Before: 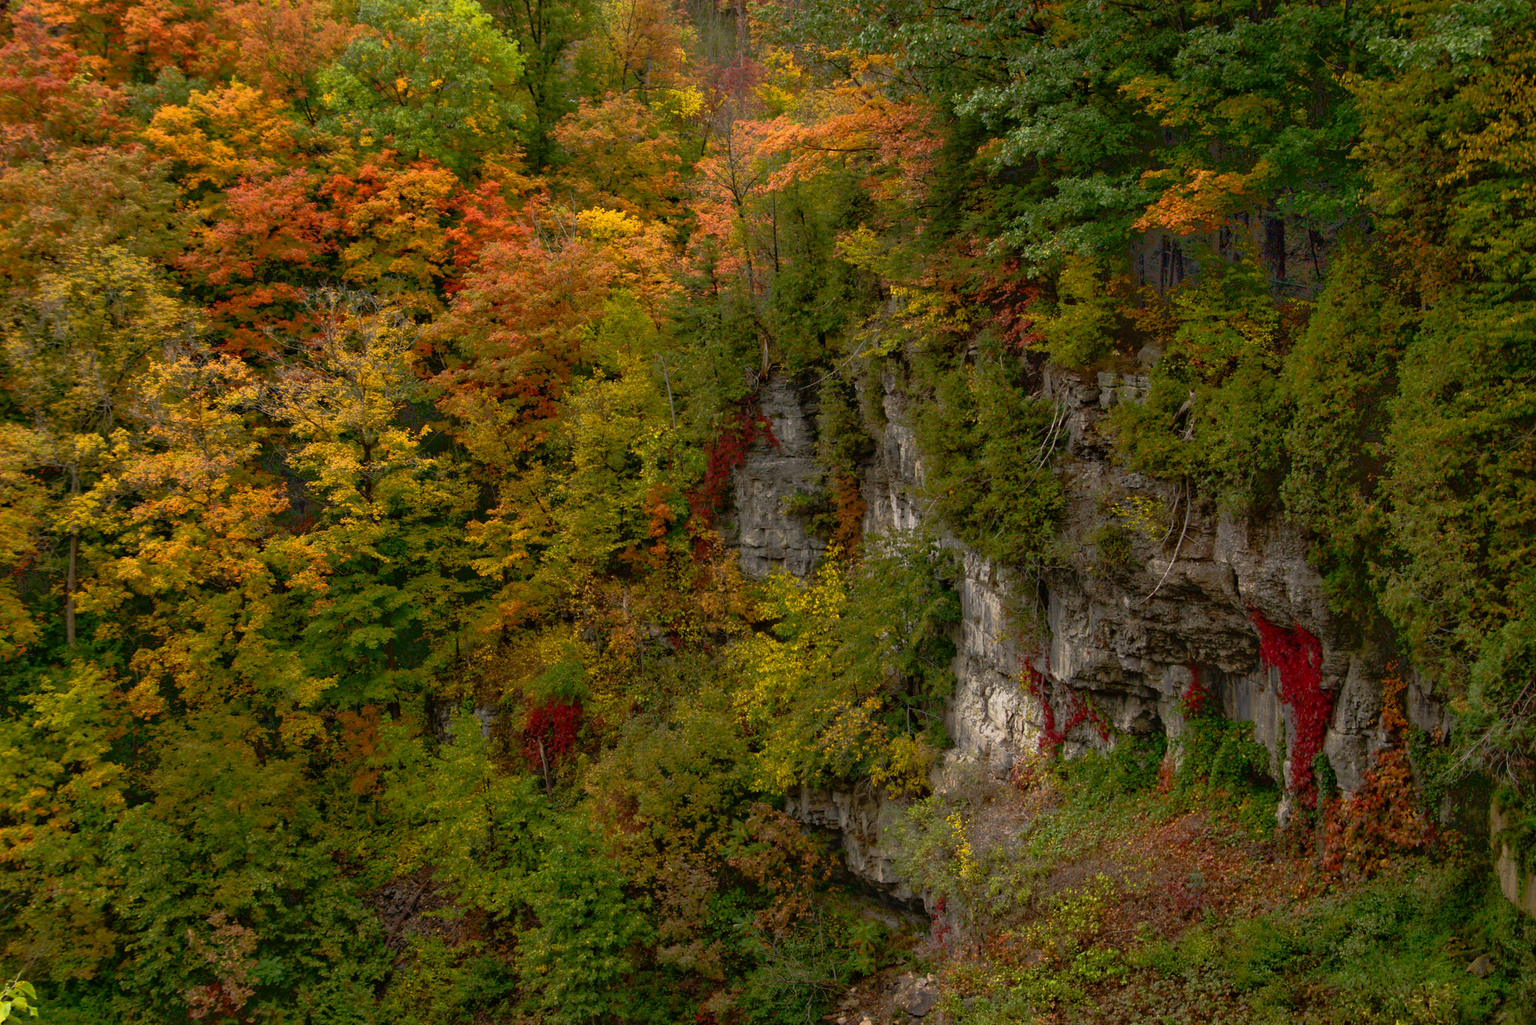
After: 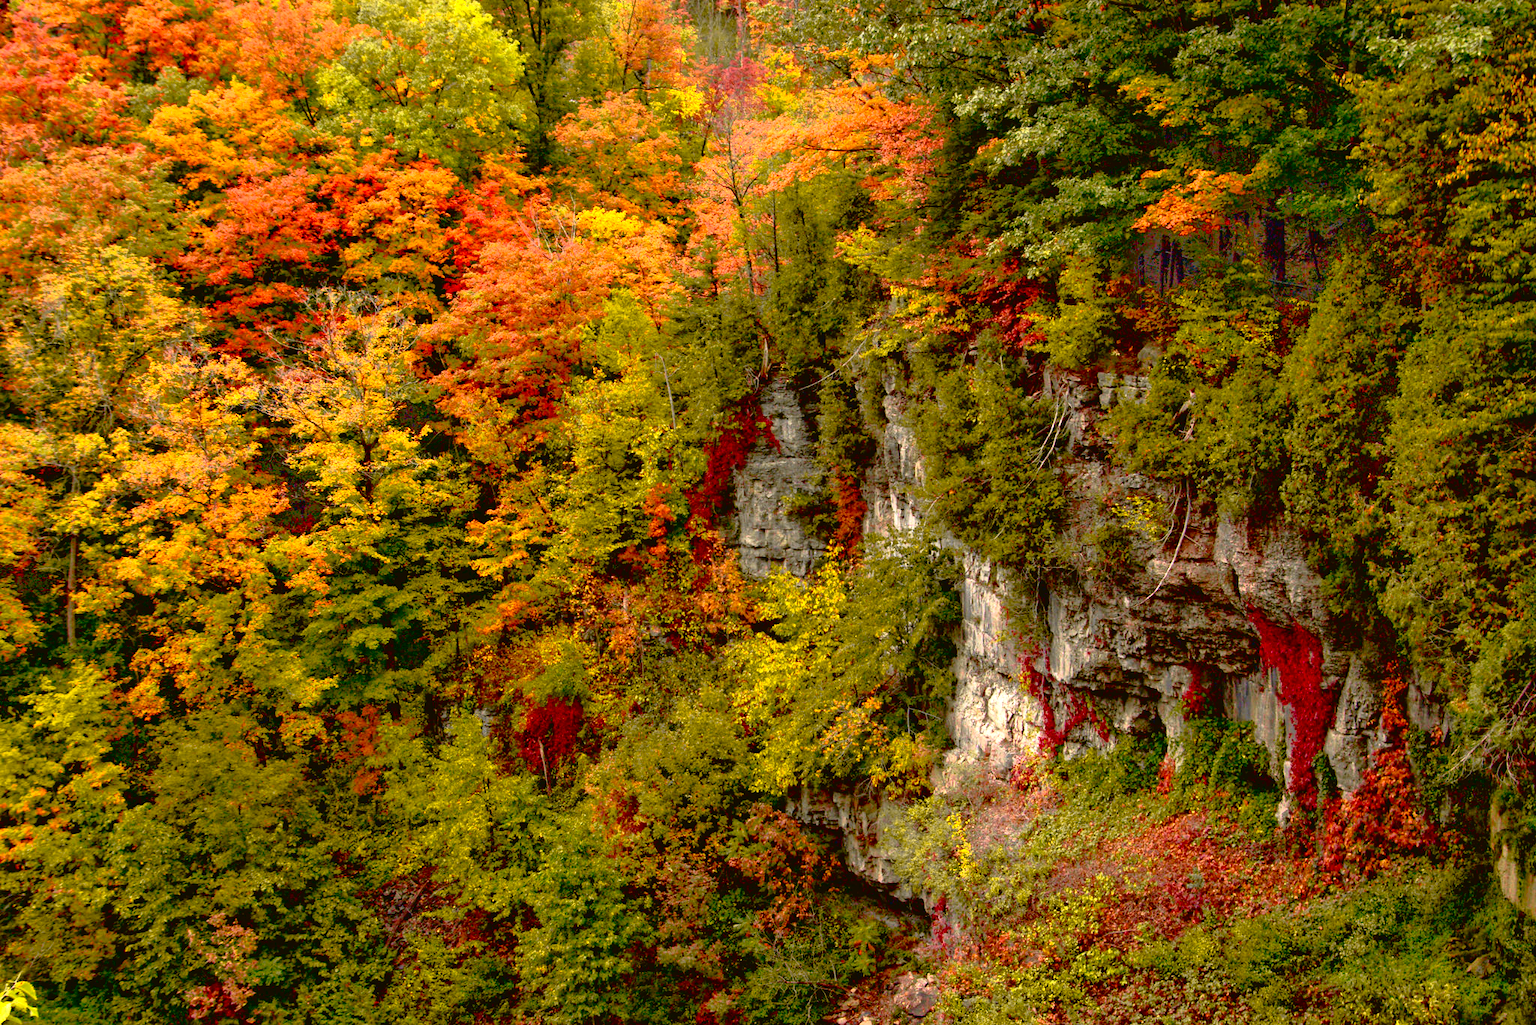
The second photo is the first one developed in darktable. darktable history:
exposure: black level correction 0.011, exposure 1.088 EV, compensate exposure bias true, compensate highlight preservation false
tone curve: curves: ch0 [(0, 0.036) (0.119, 0.115) (0.466, 0.498) (0.715, 0.767) (0.817, 0.865) (1, 0.998)]; ch1 [(0, 0) (0.377, 0.424) (0.442, 0.491) (0.487, 0.498) (0.514, 0.512) (0.536, 0.577) (0.66, 0.724) (1, 1)]; ch2 [(0, 0) (0.38, 0.405) (0.463, 0.443) (0.492, 0.486) (0.526, 0.541) (0.578, 0.598) (1, 1)], color space Lab, independent channels, preserve colors none
